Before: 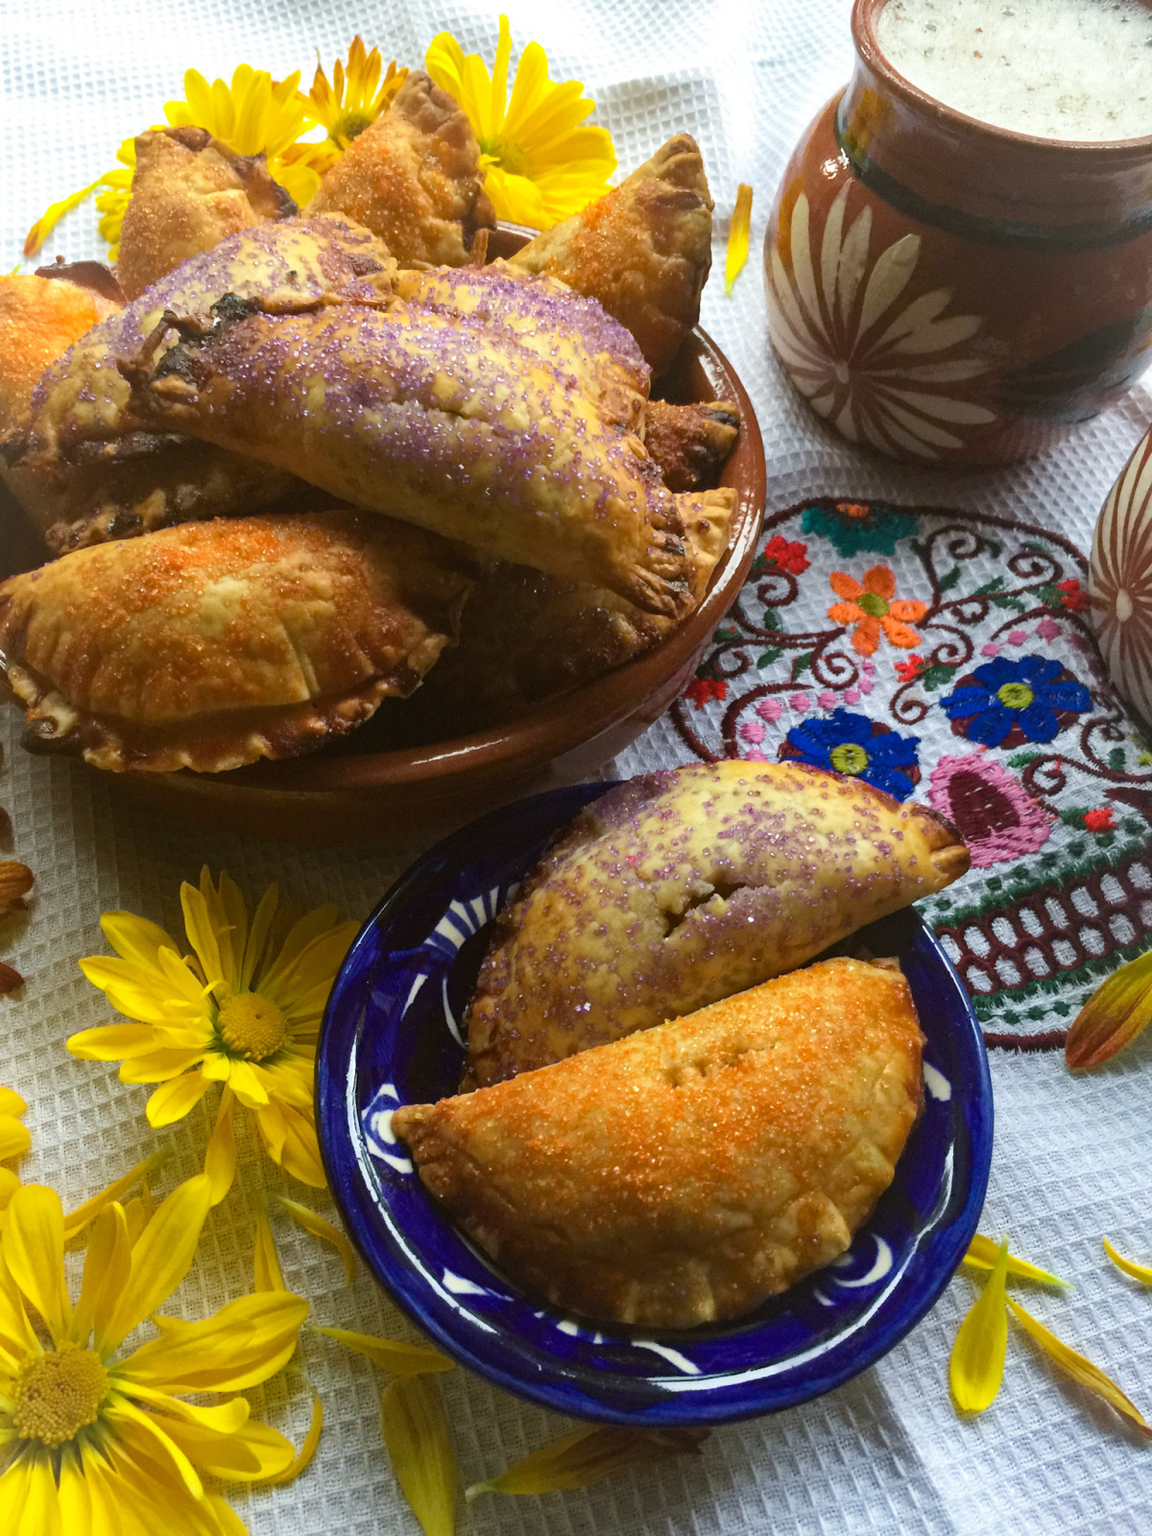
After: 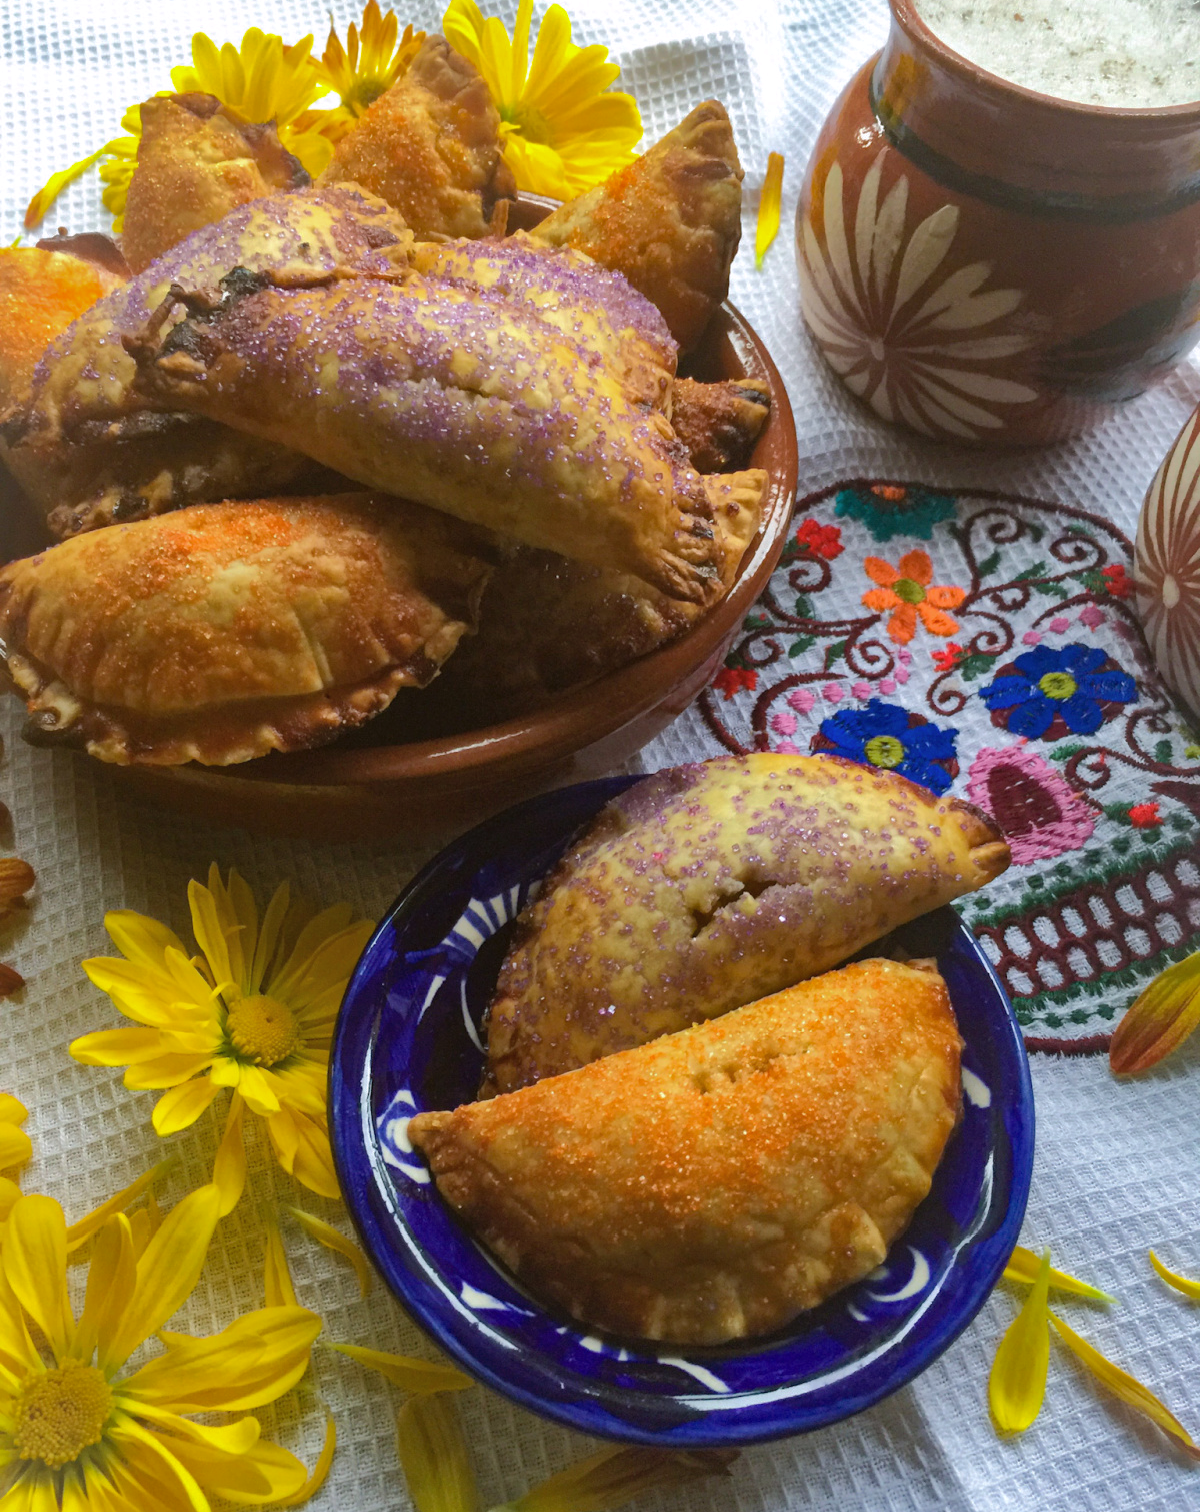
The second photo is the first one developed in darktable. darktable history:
white balance: red 1.004, blue 1.024
crop and rotate: top 2.479%, bottom 3.018%
shadows and highlights: shadows 40, highlights -60
